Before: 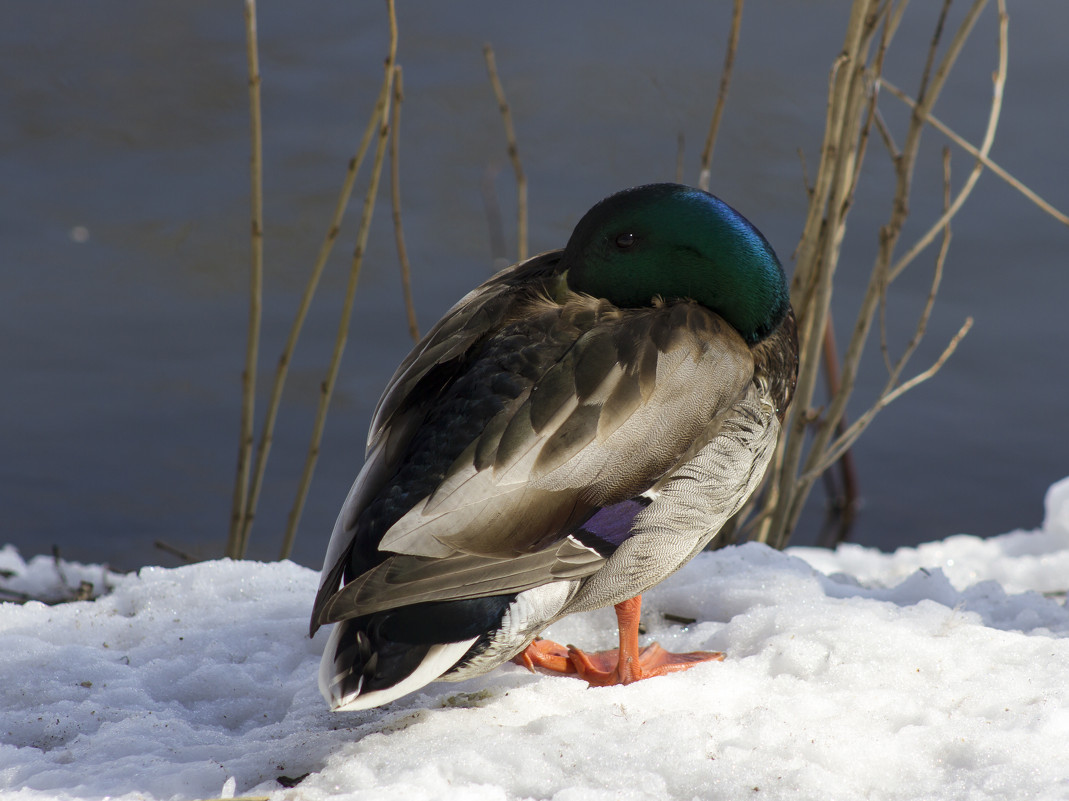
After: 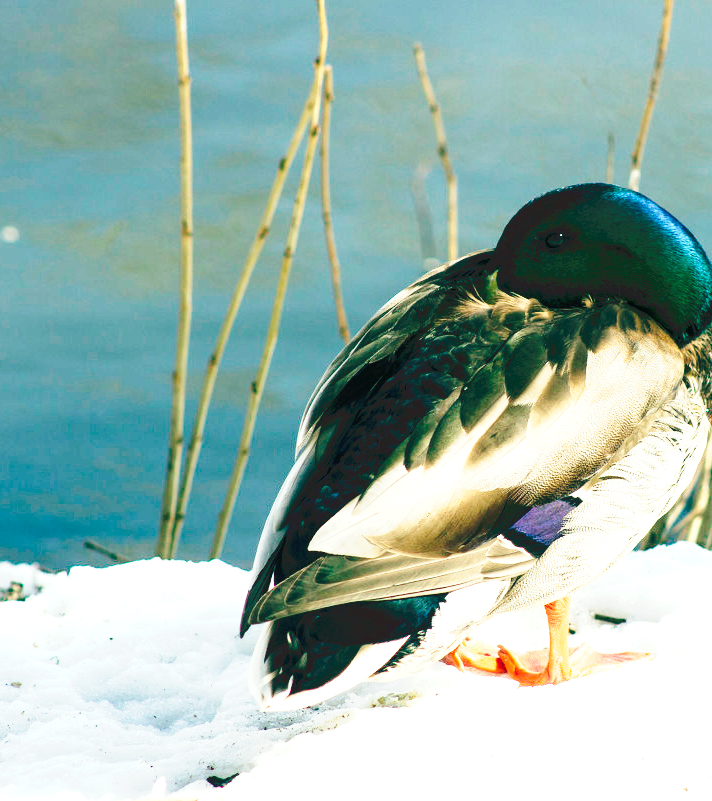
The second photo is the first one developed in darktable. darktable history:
exposure: black level correction 0, exposure 1 EV, compensate exposure bias true, compensate highlight preservation false
white balance: red 0.931, blue 1.11
crop and rotate: left 6.617%, right 26.717%
color balance: mode lift, gamma, gain (sRGB), lift [1, 0.69, 1, 1], gamma [1, 1.482, 1, 1], gain [1, 1, 1, 0.802]
tone curve: curves: ch0 [(0, 0) (0.003, 0.037) (0.011, 0.061) (0.025, 0.104) (0.044, 0.145) (0.069, 0.145) (0.1, 0.127) (0.136, 0.175) (0.177, 0.207) (0.224, 0.252) (0.277, 0.341) (0.335, 0.446) (0.399, 0.554) (0.468, 0.658) (0.543, 0.757) (0.623, 0.843) (0.709, 0.919) (0.801, 0.958) (0.898, 0.975) (1, 1)], preserve colors none
local contrast: highlights 100%, shadows 100%, detail 120%, midtone range 0.2
